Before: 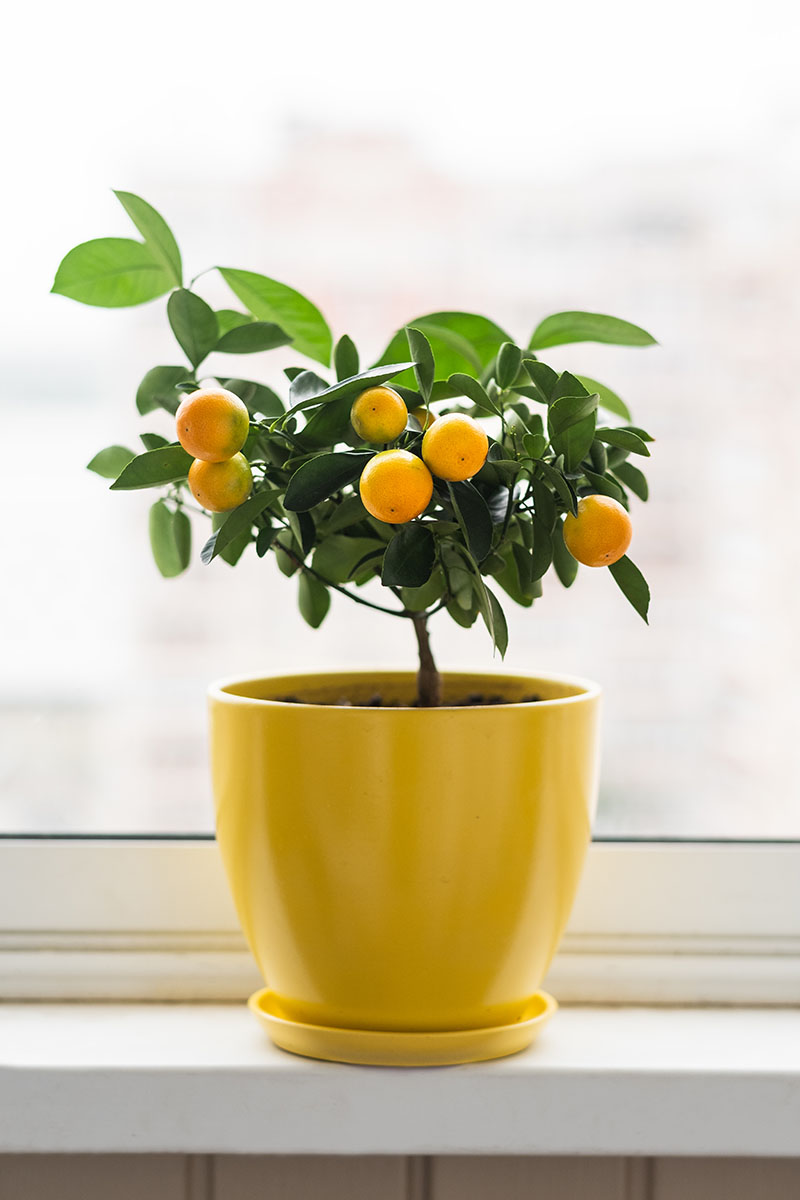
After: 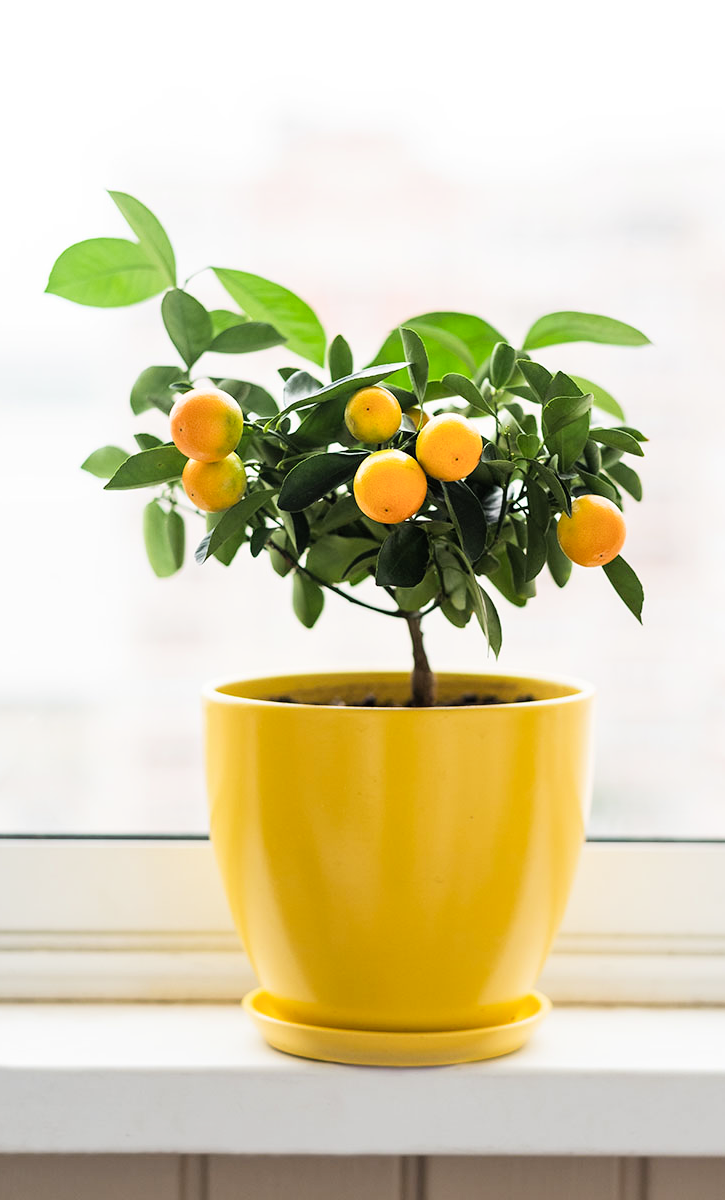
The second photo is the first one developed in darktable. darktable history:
levels: mode automatic
filmic rgb: black relative exposure -7.11 EV, white relative exposure 5.36 EV, hardness 3.02, contrast in shadows safe
crop and rotate: left 0.865%, right 8.392%
